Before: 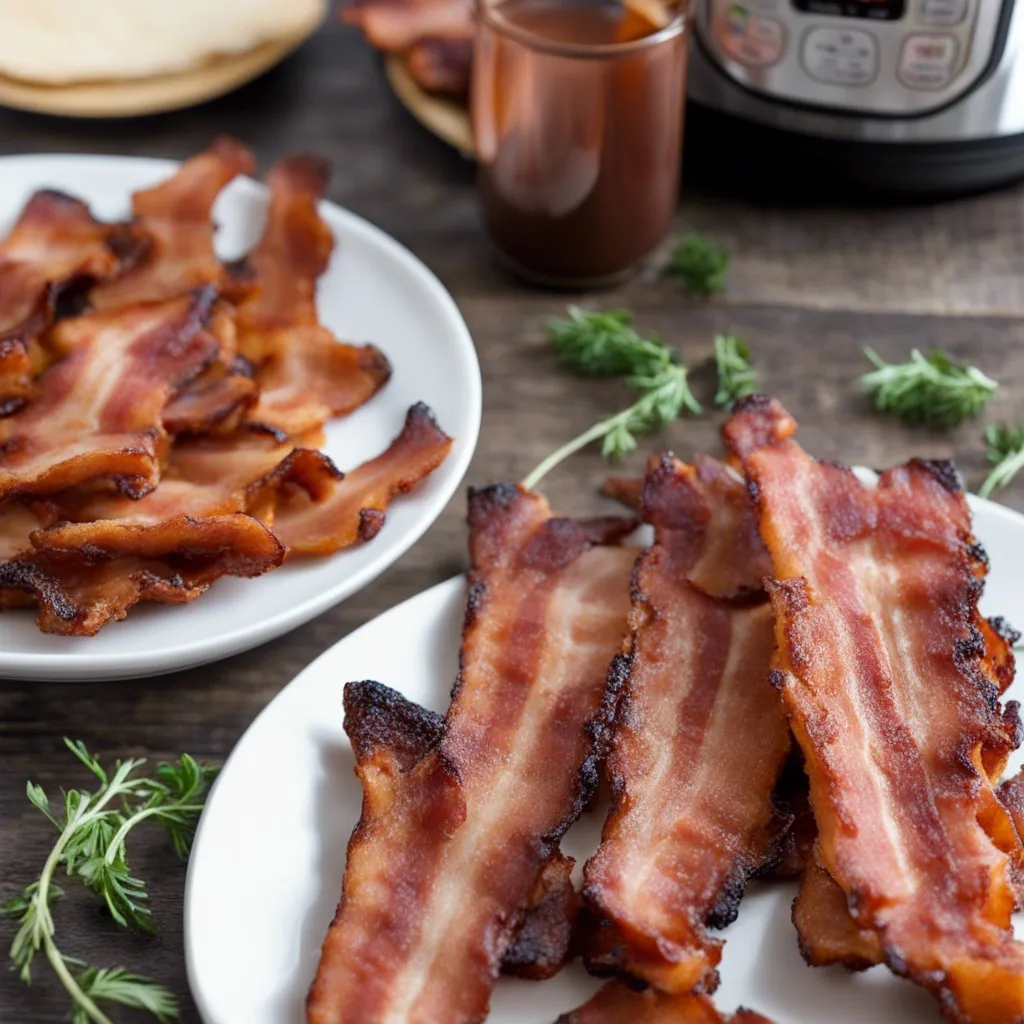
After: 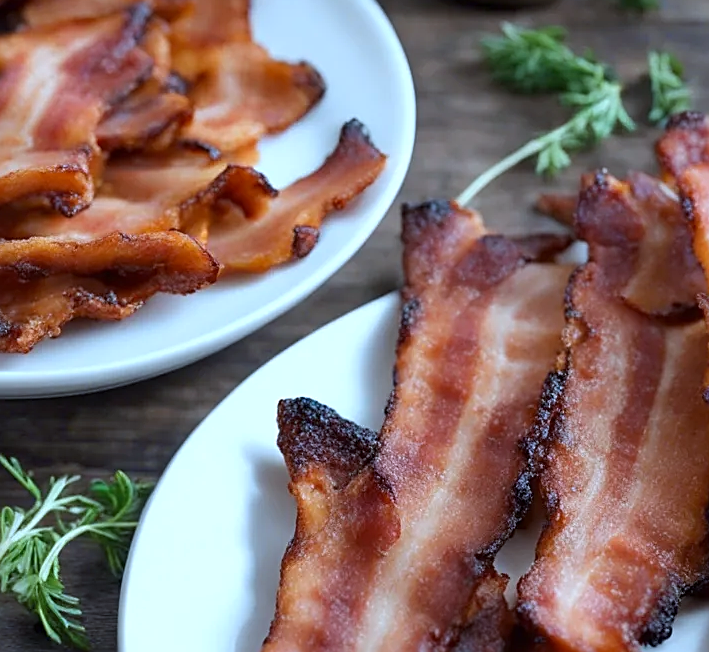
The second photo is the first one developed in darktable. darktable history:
color calibration: output R [1.063, -0.012, -0.003, 0], output G [0, 1.022, 0.021, 0], output B [-0.079, 0.047, 1, 0], illuminant custom, x 0.389, y 0.387, temperature 3838.64 K
crop: left 6.488%, top 27.668%, right 24.183%, bottom 8.656%
sharpen: on, module defaults
